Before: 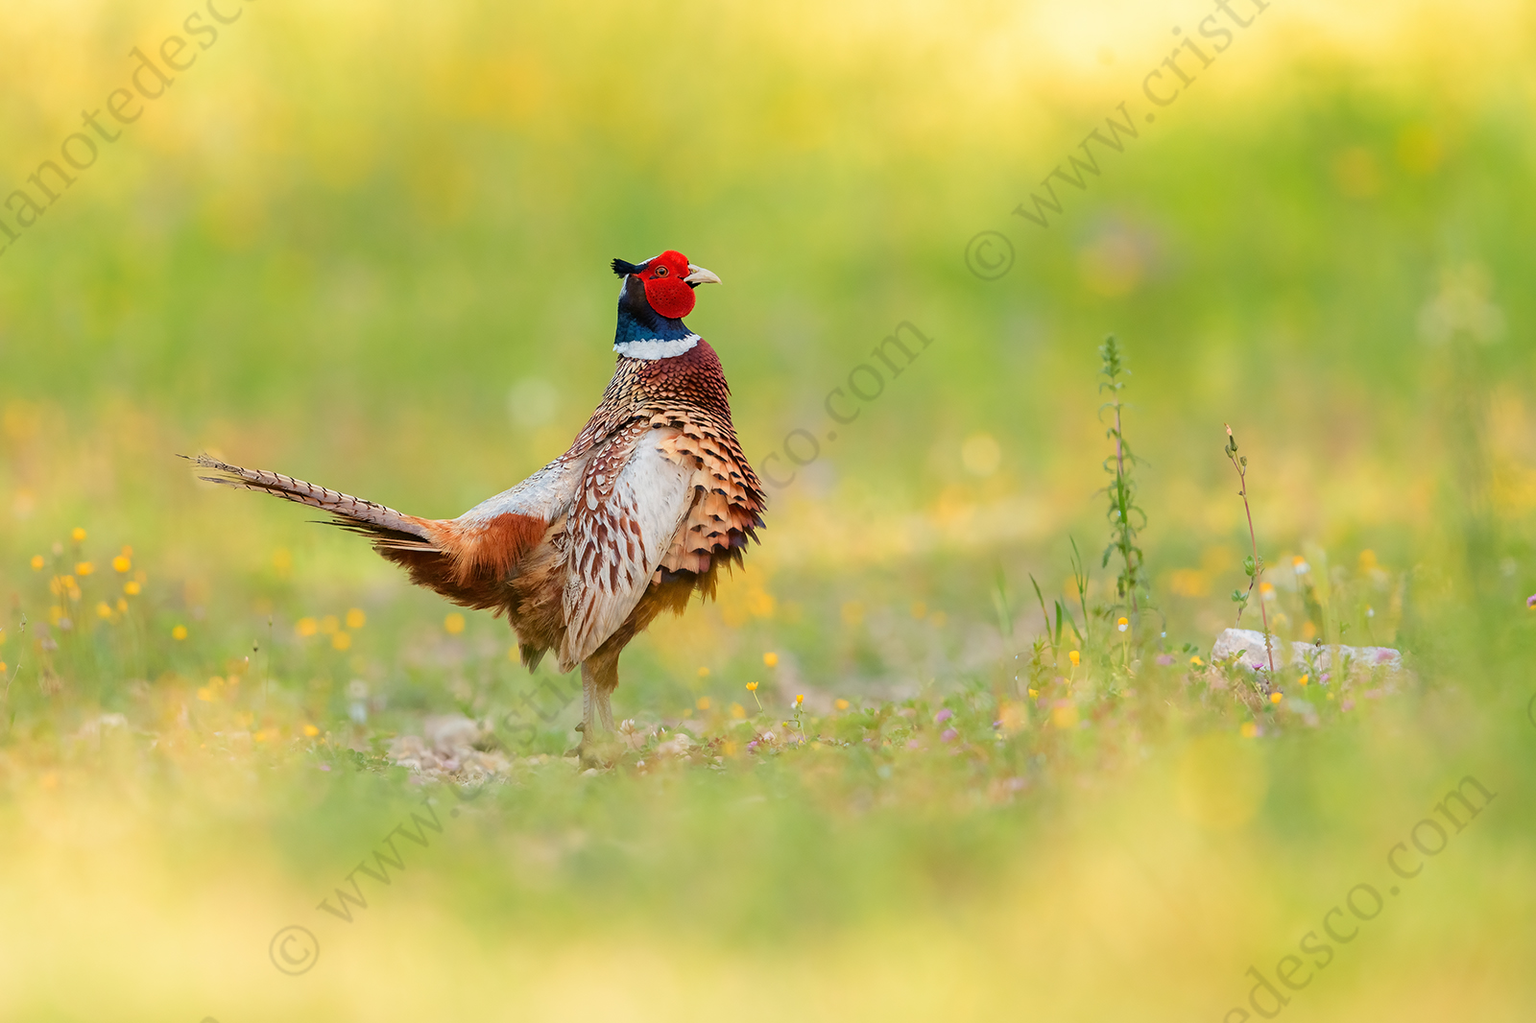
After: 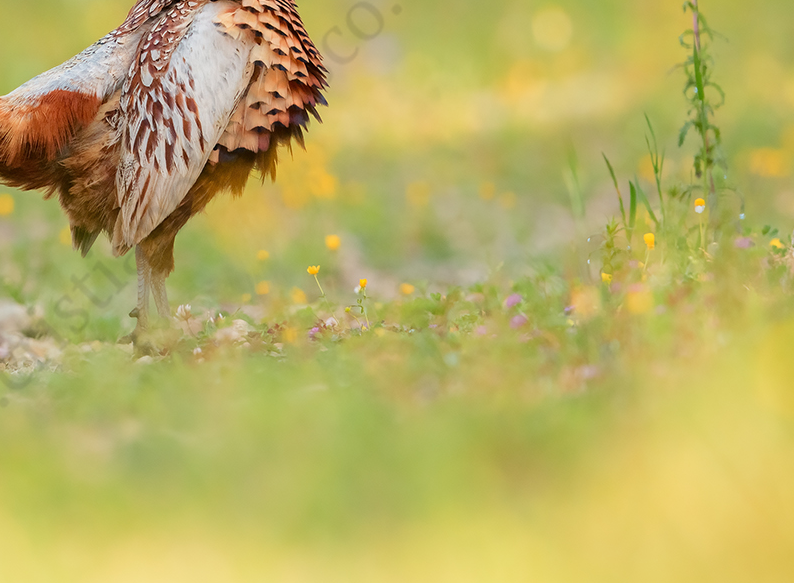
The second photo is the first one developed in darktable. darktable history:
crop: left 29.414%, top 41.806%, right 20.908%, bottom 3.46%
exposure: exposure -0.021 EV, compensate highlight preservation false
